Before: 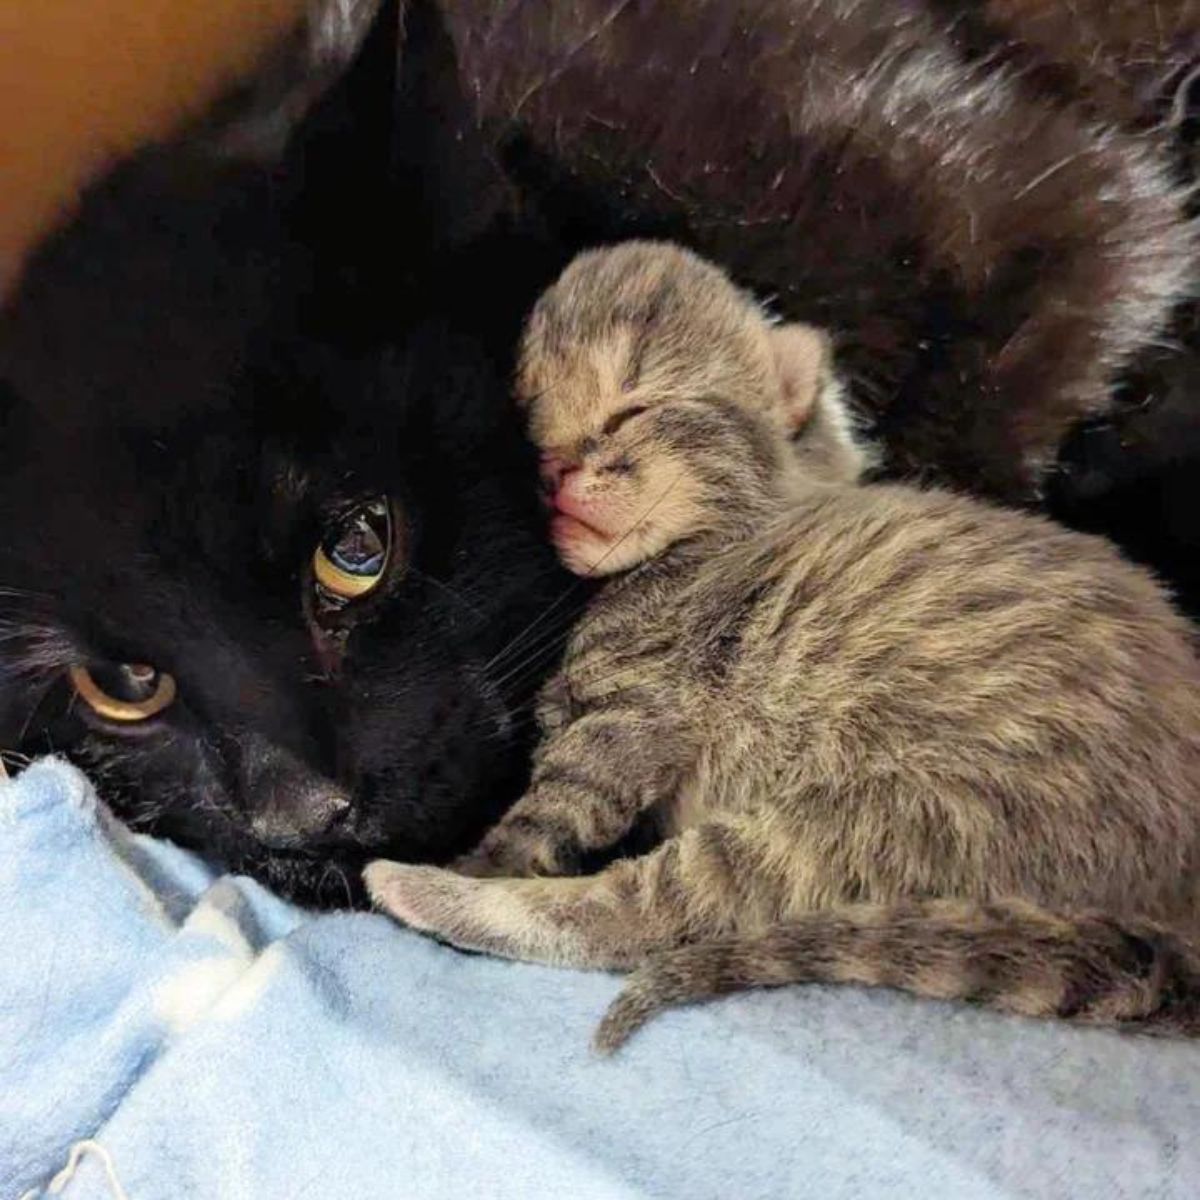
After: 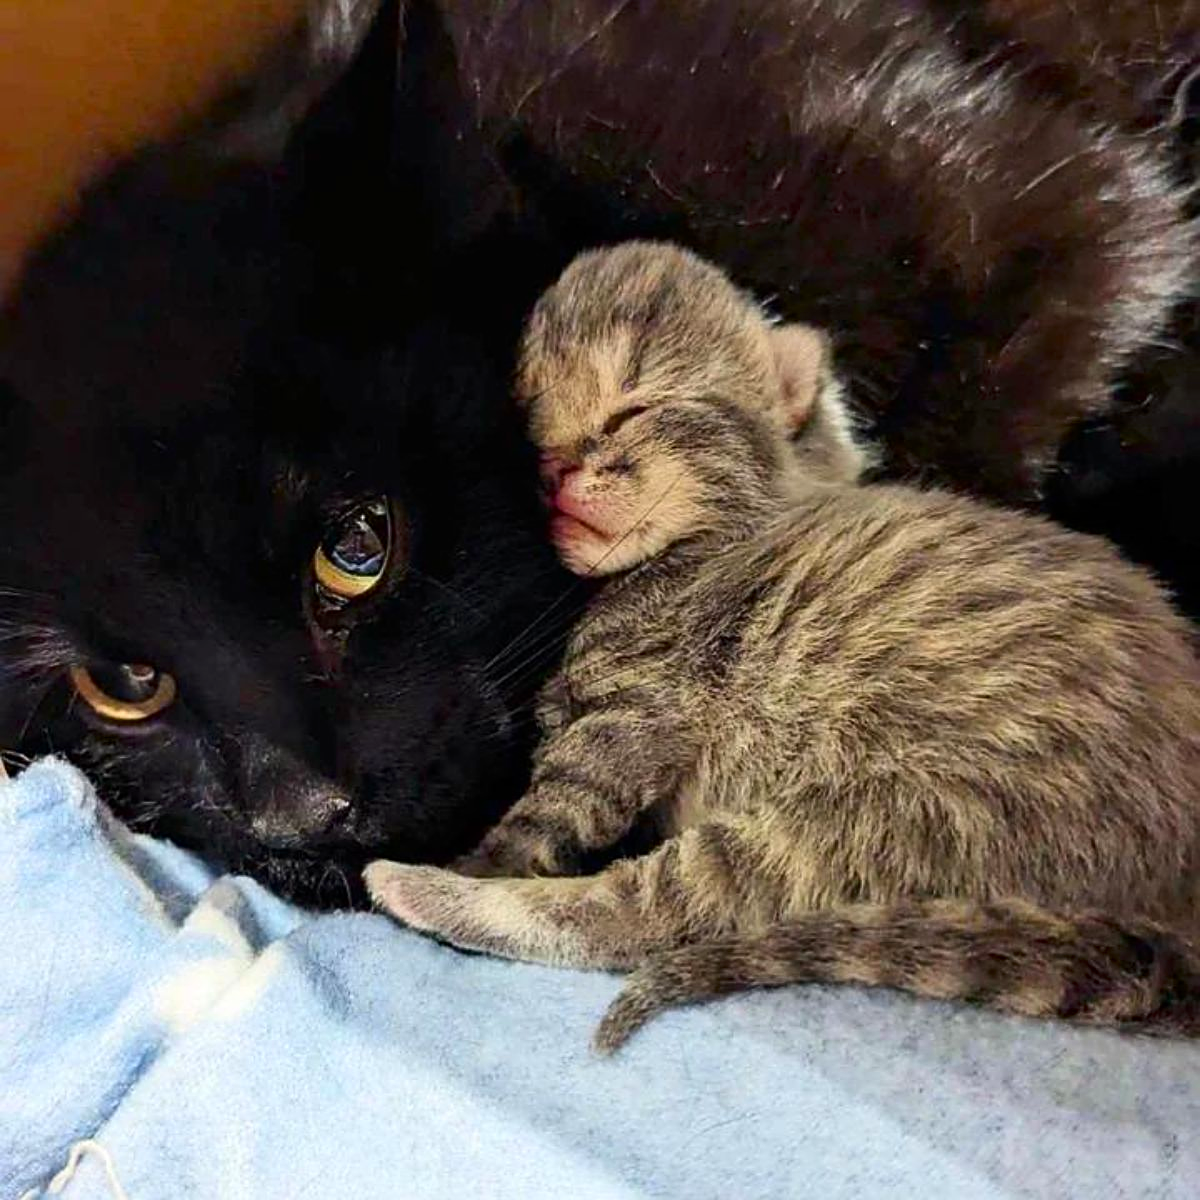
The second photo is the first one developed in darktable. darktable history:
sharpen: on, module defaults
contrast brightness saturation: contrast 0.13, brightness -0.05, saturation 0.16
